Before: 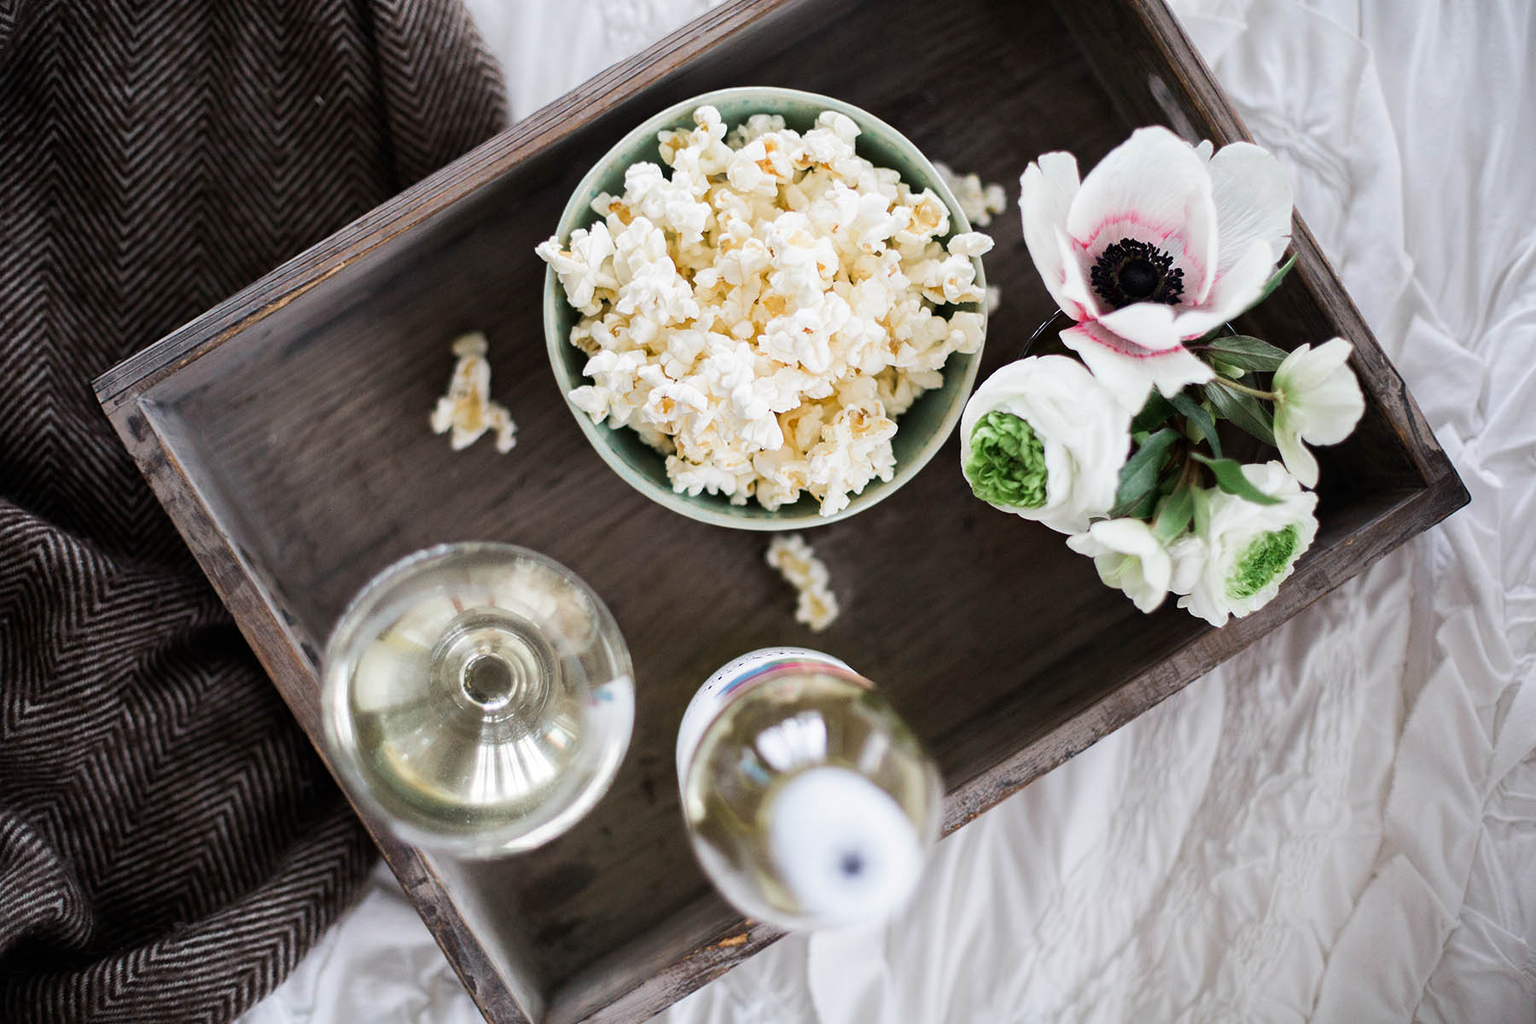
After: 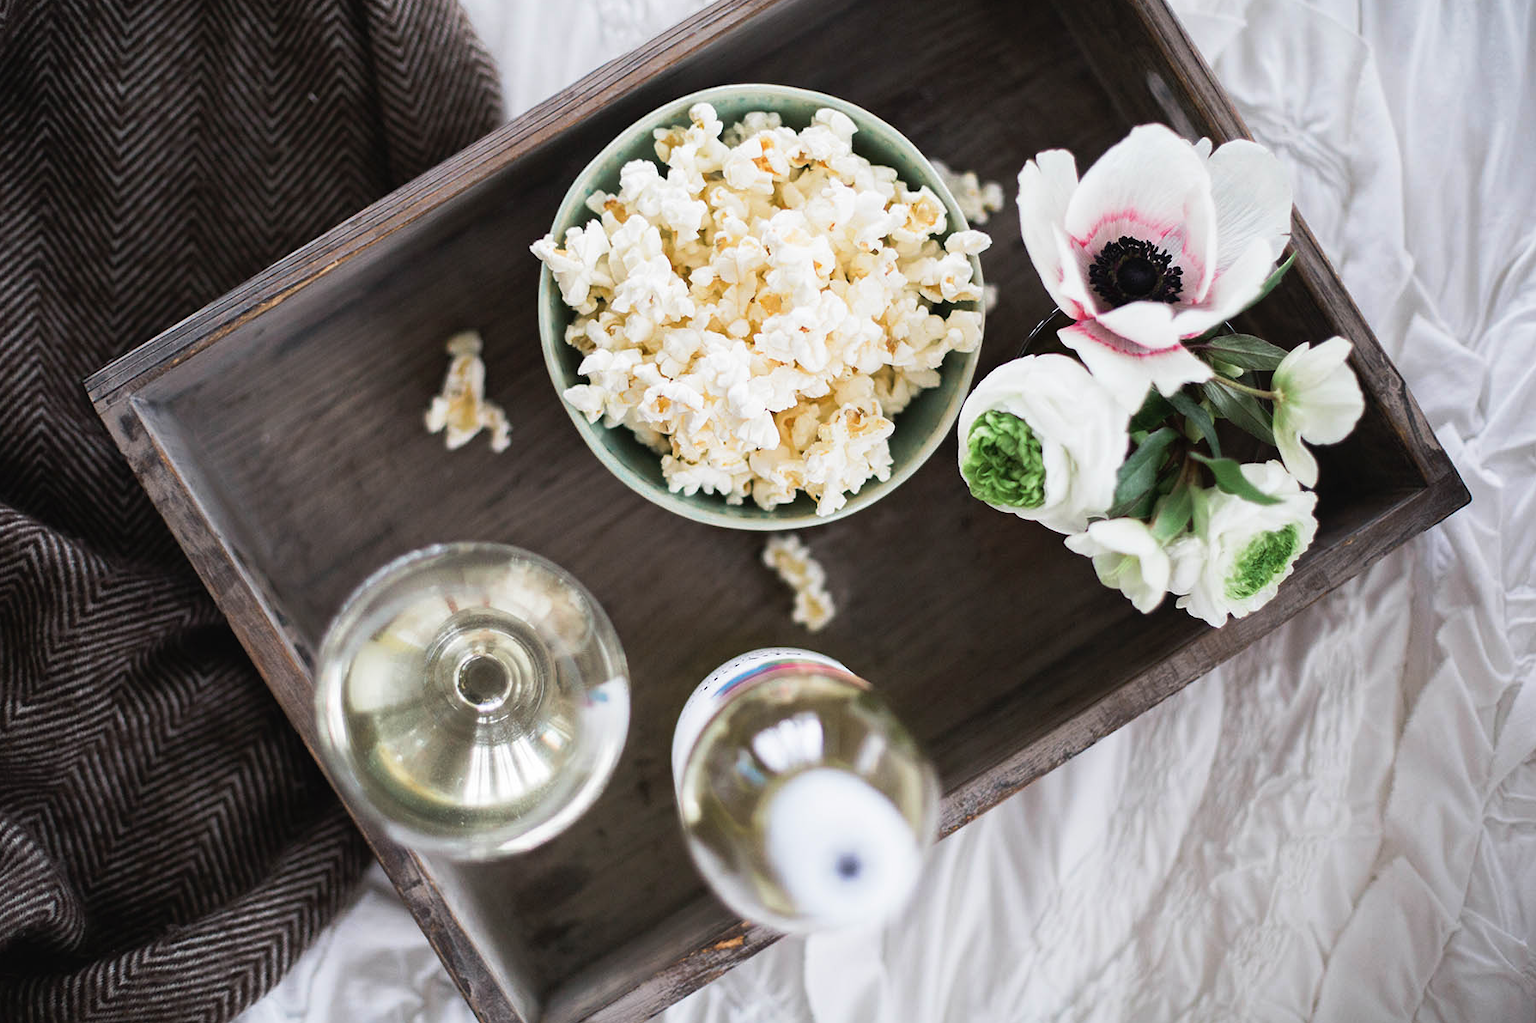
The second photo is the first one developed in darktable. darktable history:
tone curve: curves: ch0 [(0, 0.024) (0.119, 0.146) (0.474, 0.464) (0.718, 0.721) (0.817, 0.839) (1, 0.998)]; ch1 [(0, 0) (0.377, 0.416) (0.439, 0.451) (0.477, 0.477) (0.501, 0.503) (0.538, 0.544) (0.58, 0.602) (0.664, 0.676) (0.783, 0.804) (1, 1)]; ch2 [(0, 0) (0.38, 0.405) (0.463, 0.456) (0.498, 0.497) (0.524, 0.535) (0.578, 0.576) (0.648, 0.665) (1, 1)], preserve colors none
crop and rotate: left 0.582%, top 0.334%, bottom 0.277%
